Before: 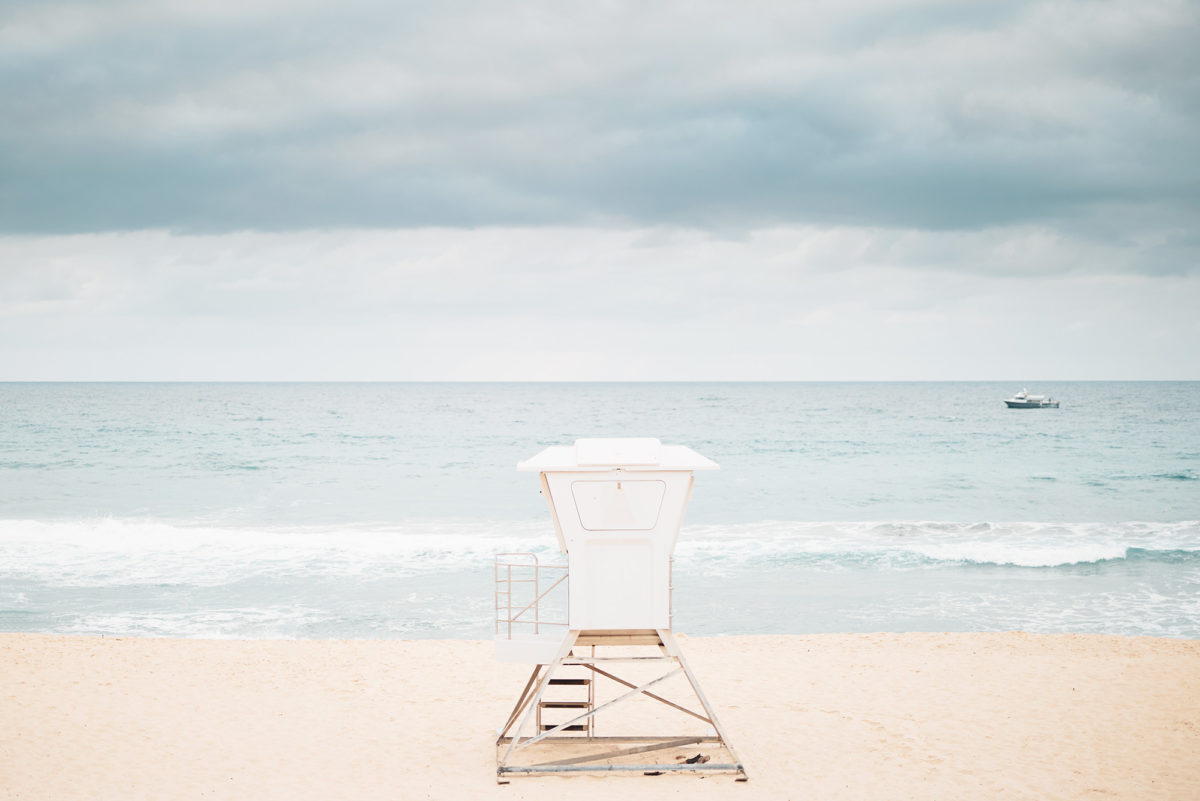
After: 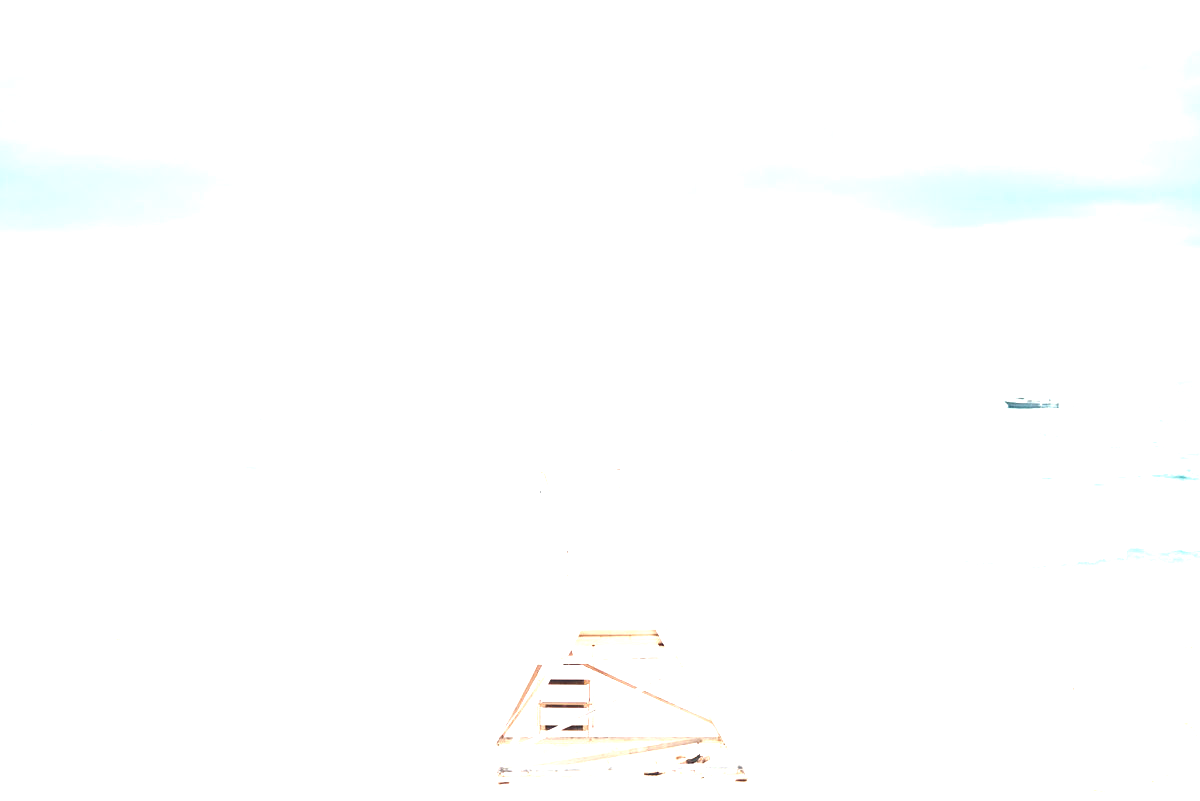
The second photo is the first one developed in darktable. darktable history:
exposure: black level correction 0, exposure 1.543 EV, compensate exposure bias true, compensate highlight preservation false
